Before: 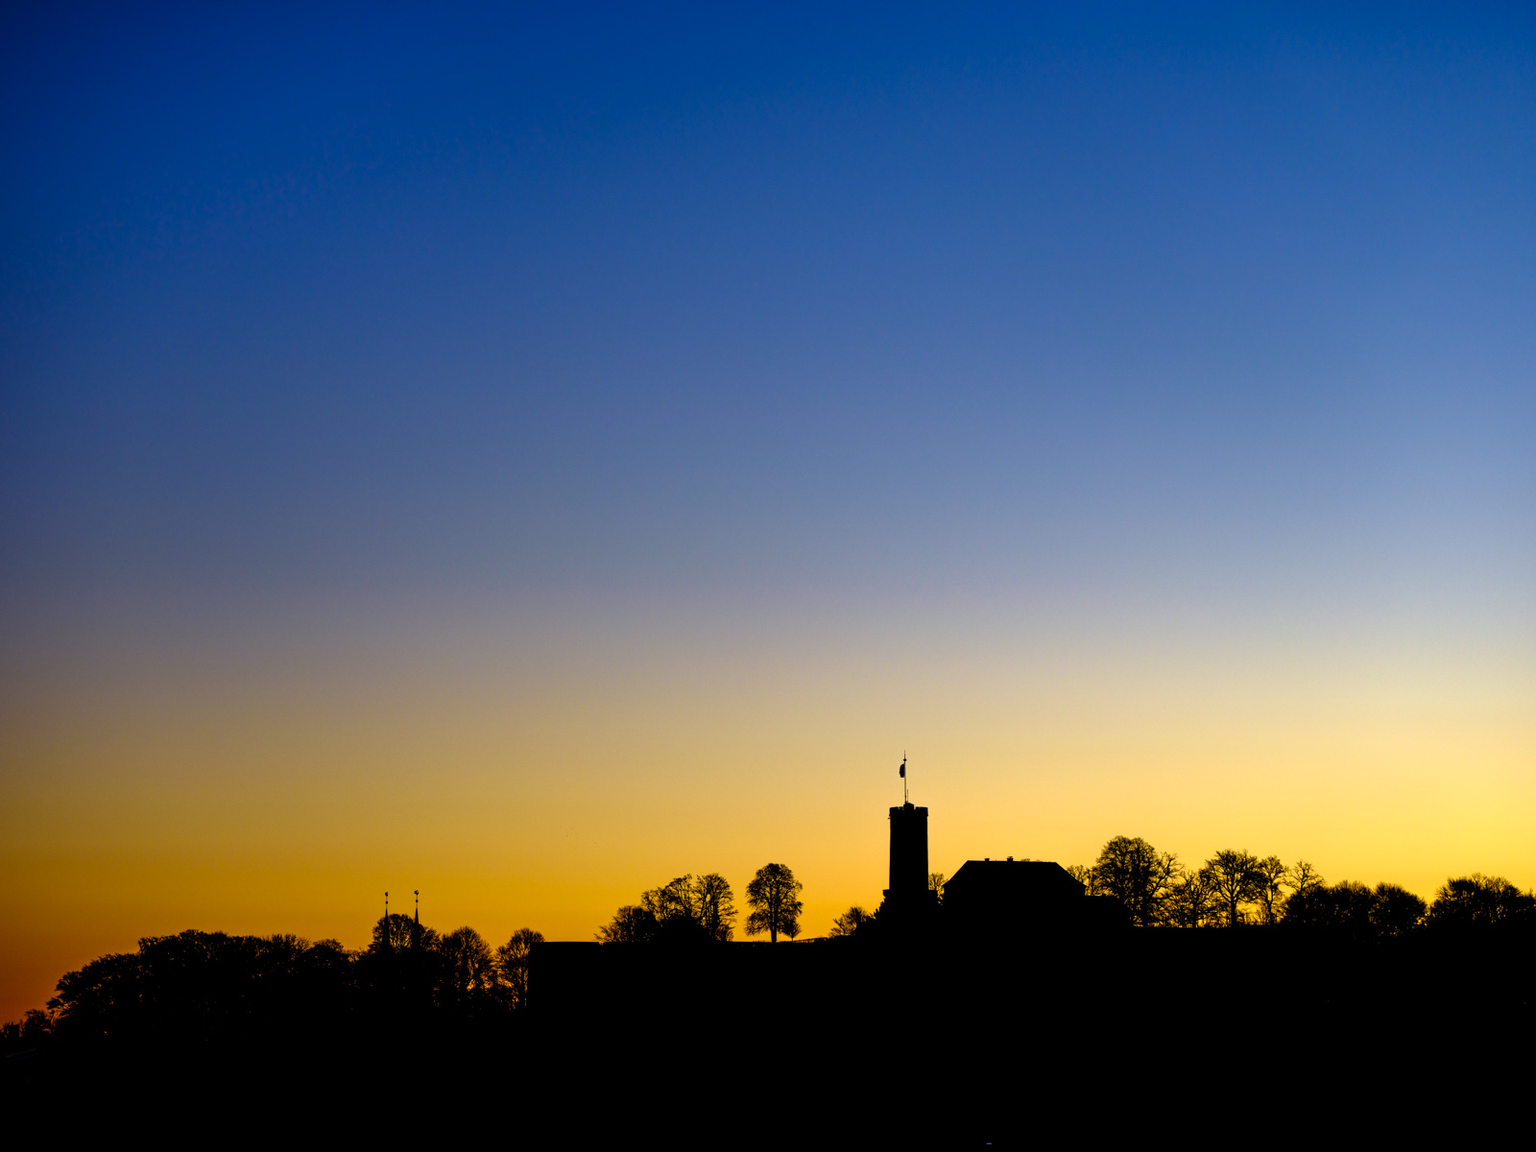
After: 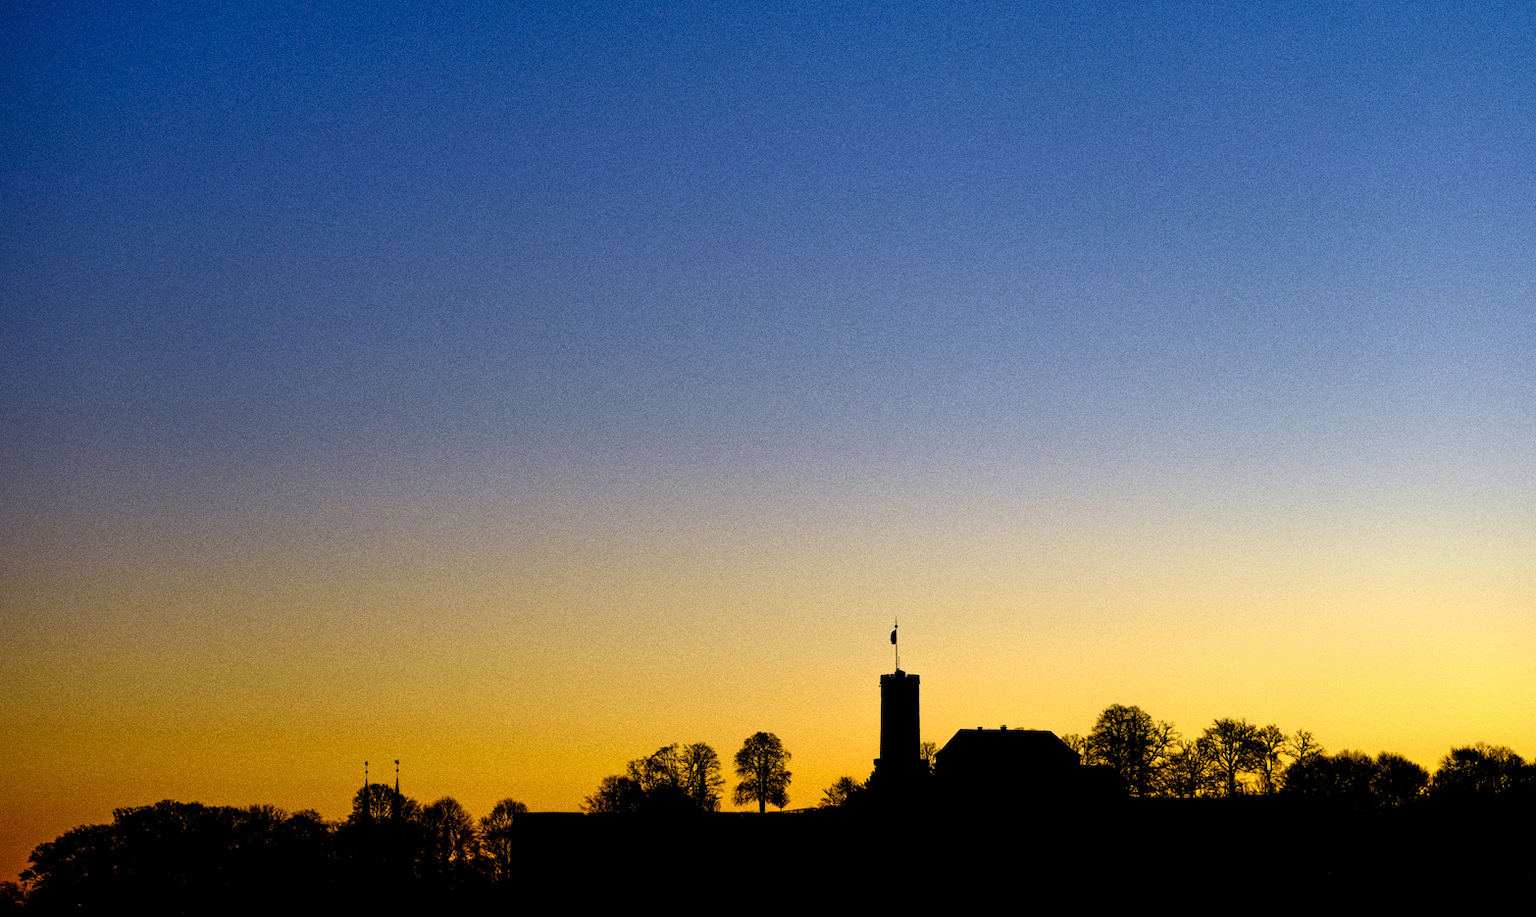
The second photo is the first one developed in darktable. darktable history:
crop and rotate: left 1.814%, top 12.818%, right 0.25%, bottom 9.225%
grain: coarseness 8.68 ISO, strength 31.94%
